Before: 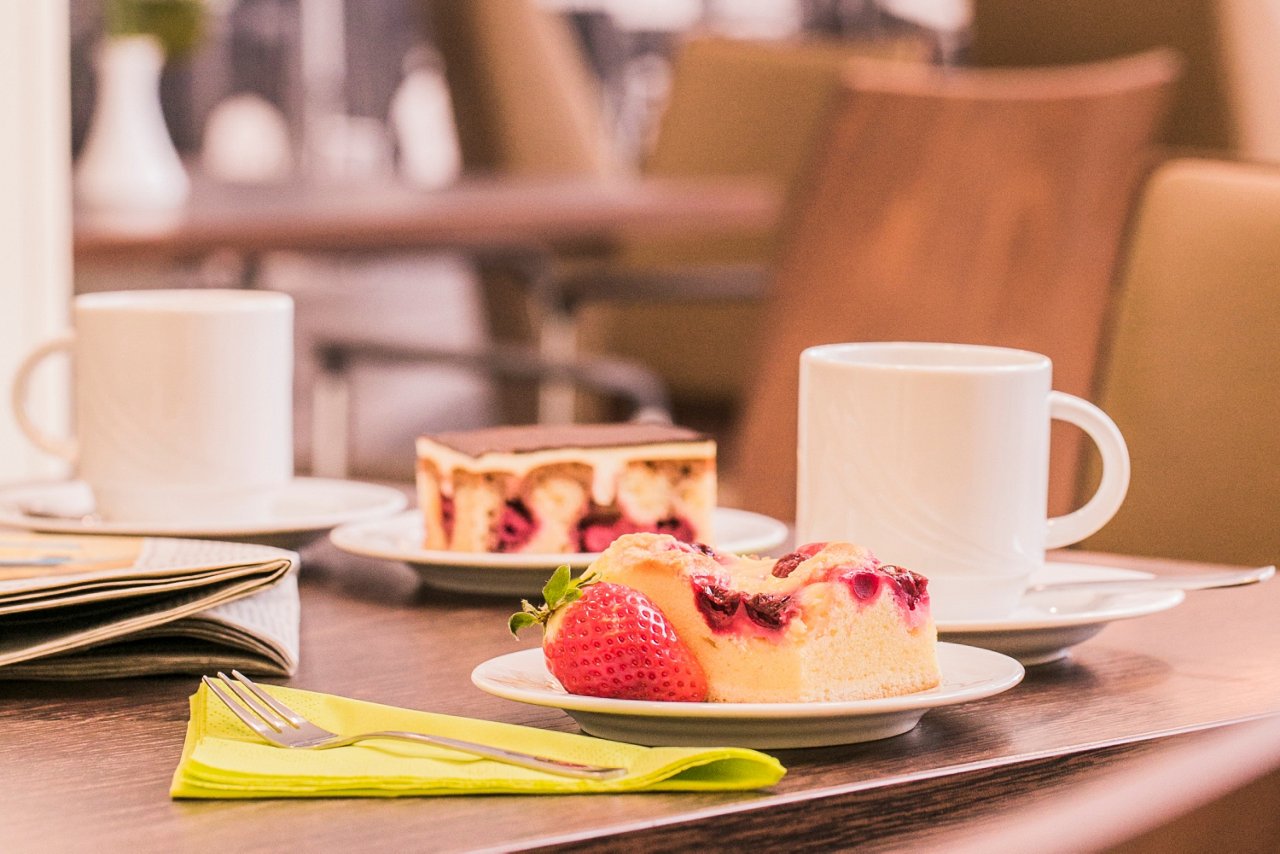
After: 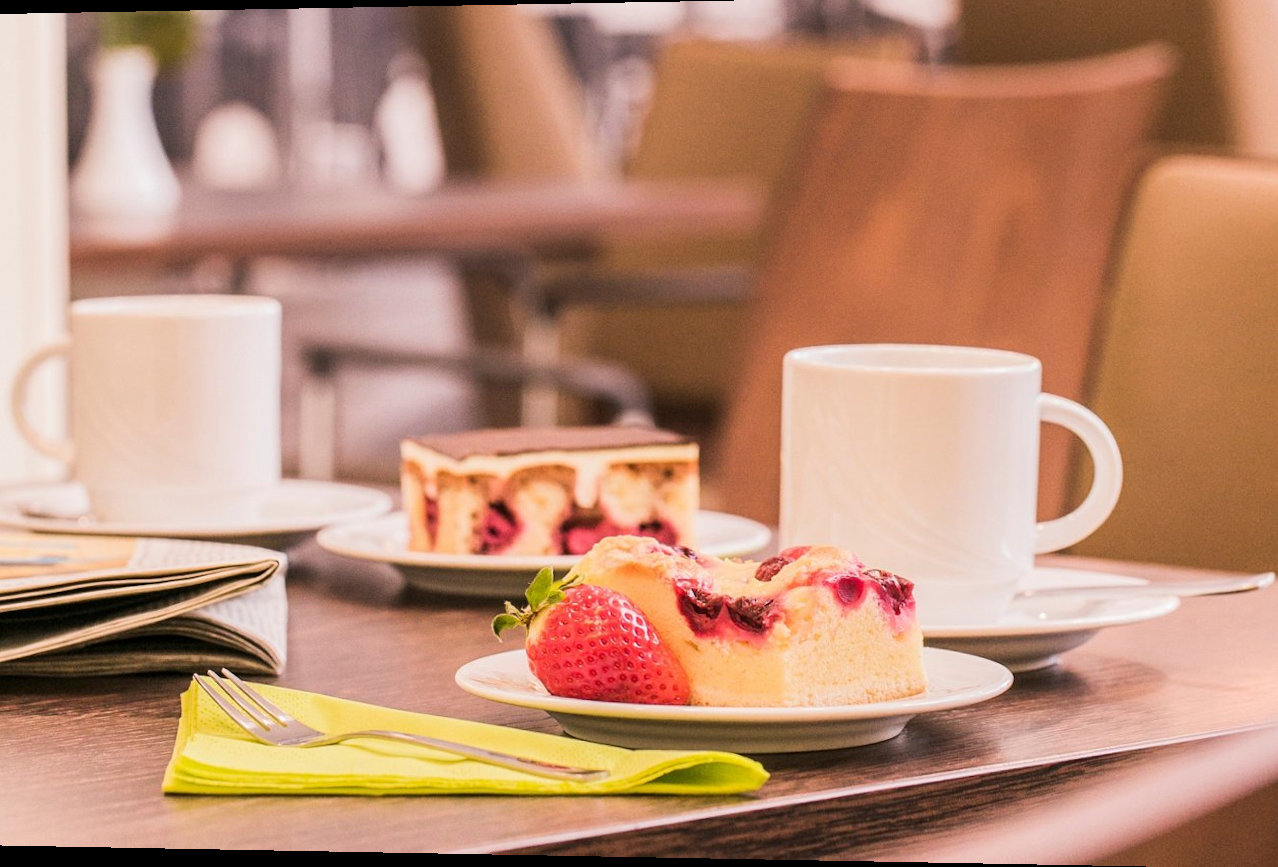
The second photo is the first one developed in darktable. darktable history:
crop: top 1.049%, right 0.001%
rotate and perspective: lens shift (horizontal) -0.055, automatic cropping off
